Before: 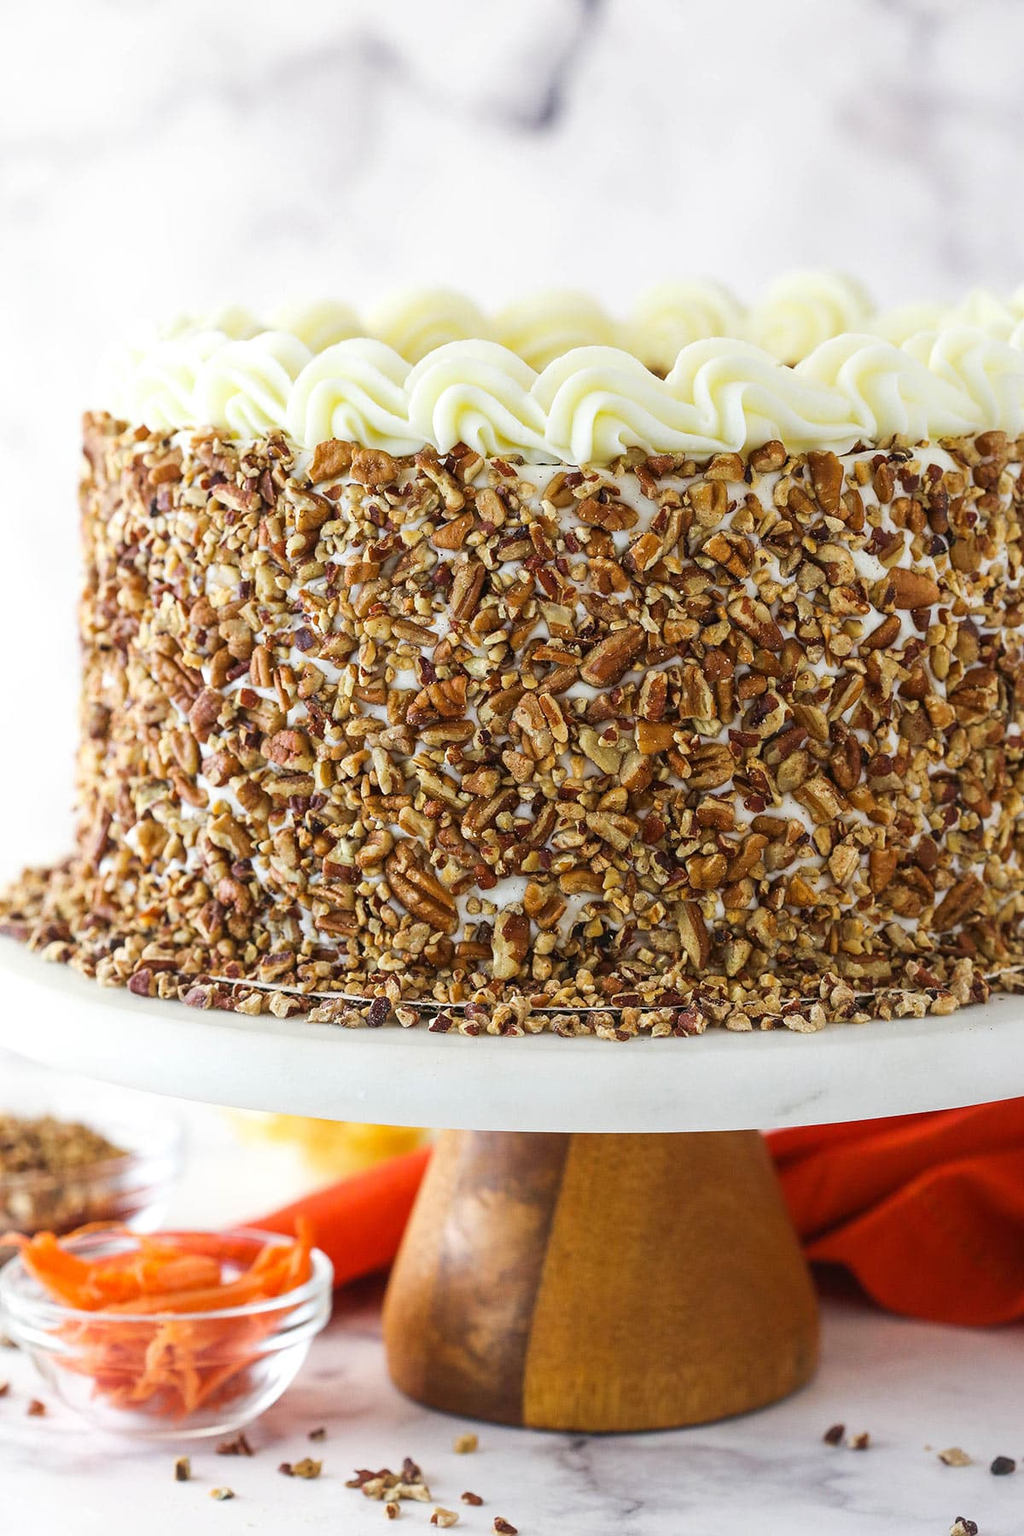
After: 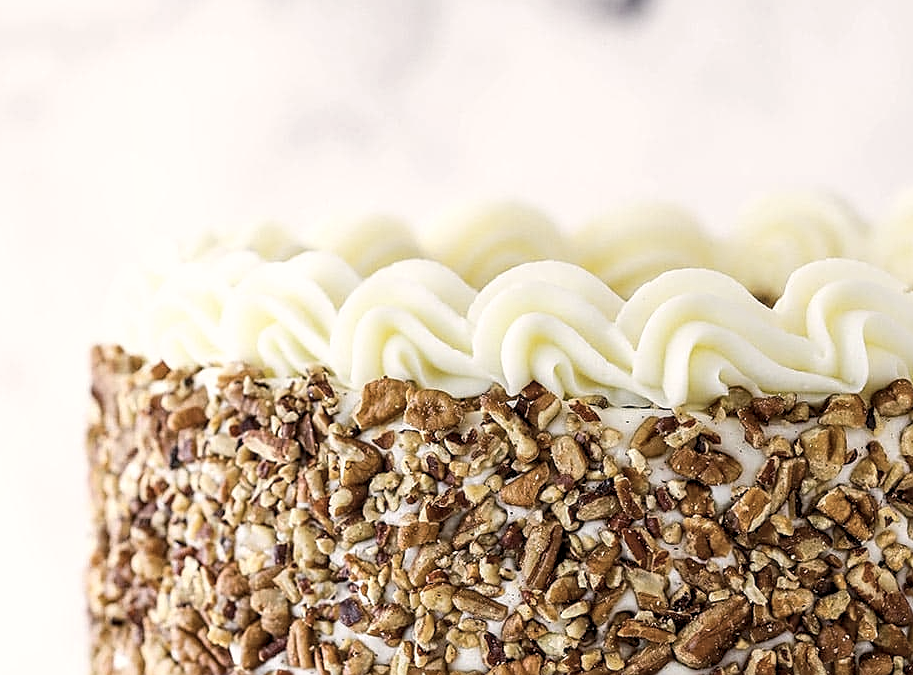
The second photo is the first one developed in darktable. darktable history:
local contrast: on, module defaults
crop: left 0.571%, top 7.651%, right 23.337%, bottom 54.801%
color balance rgb: highlights gain › chroma 1.705%, highlights gain › hue 55.29°, global offset › luminance -0.472%, perceptual saturation grading › global saturation 10.152%
sharpen: on, module defaults
contrast brightness saturation: contrast 0.096, saturation -0.359
